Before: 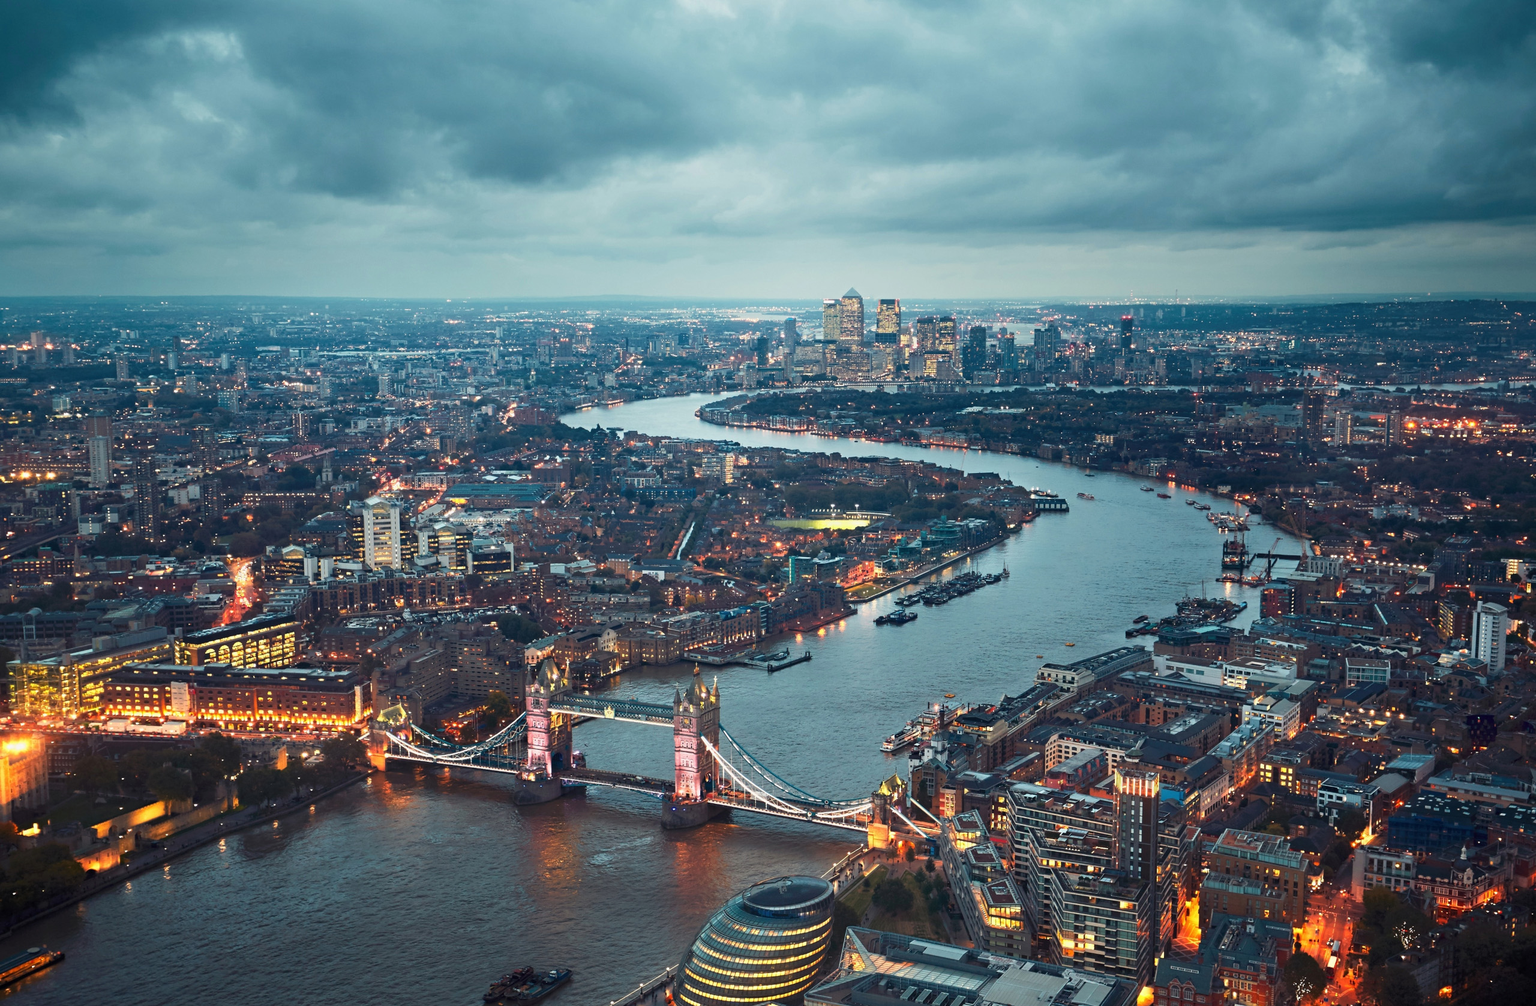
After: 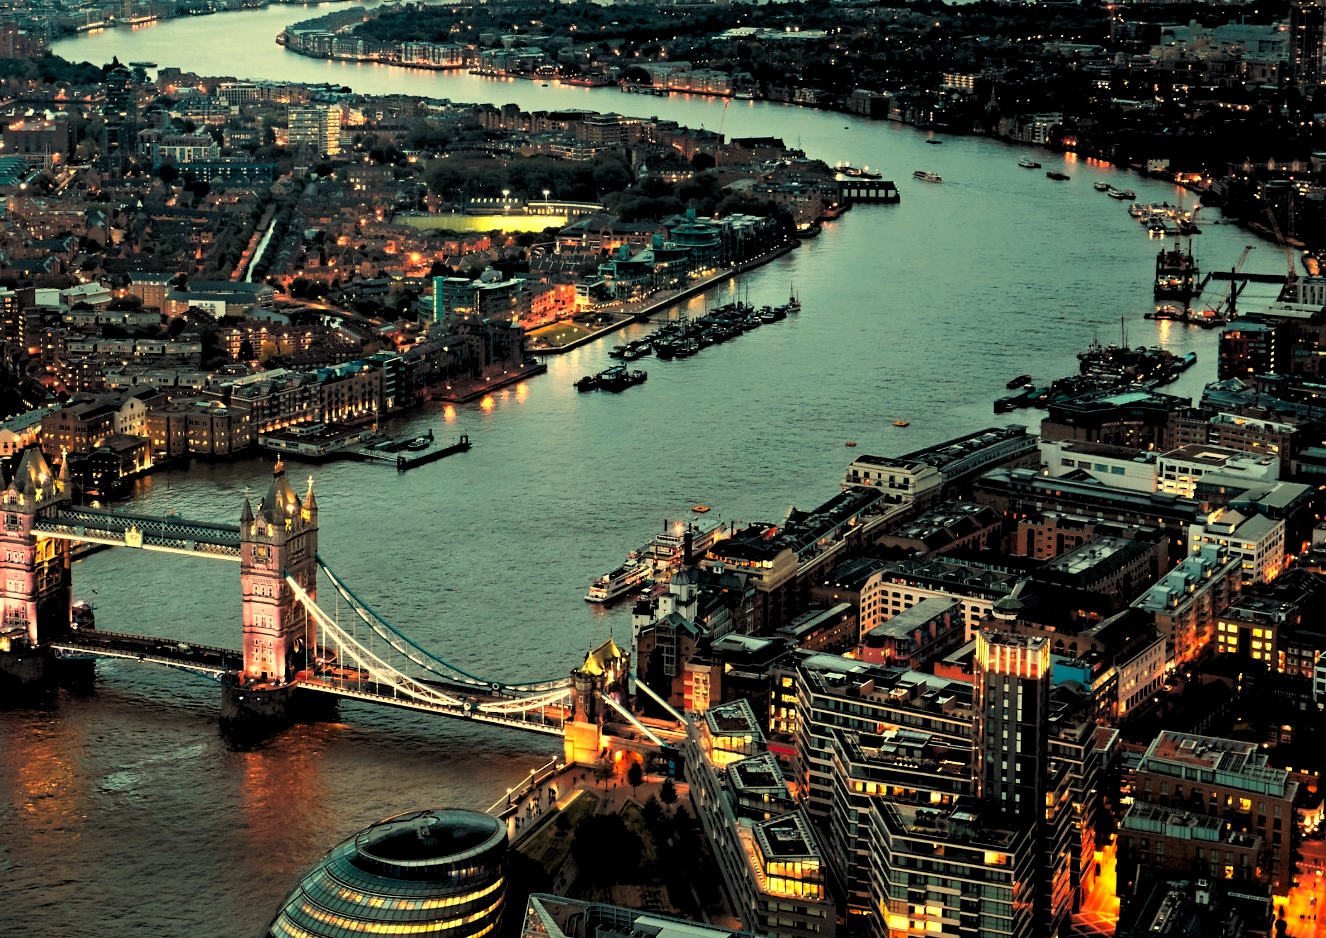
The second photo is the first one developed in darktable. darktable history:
rgb levels: levels [[0.034, 0.472, 0.904], [0, 0.5, 1], [0, 0.5, 1]]
color correction: saturation 1.1
crop: left 34.479%, top 38.822%, right 13.718%, bottom 5.172%
white balance: red 1.08, blue 0.791
contrast equalizer: y [[0.5 ×6], [0.5 ×6], [0.5, 0.5, 0.501, 0.545, 0.707, 0.863], [0 ×6], [0 ×6]]
